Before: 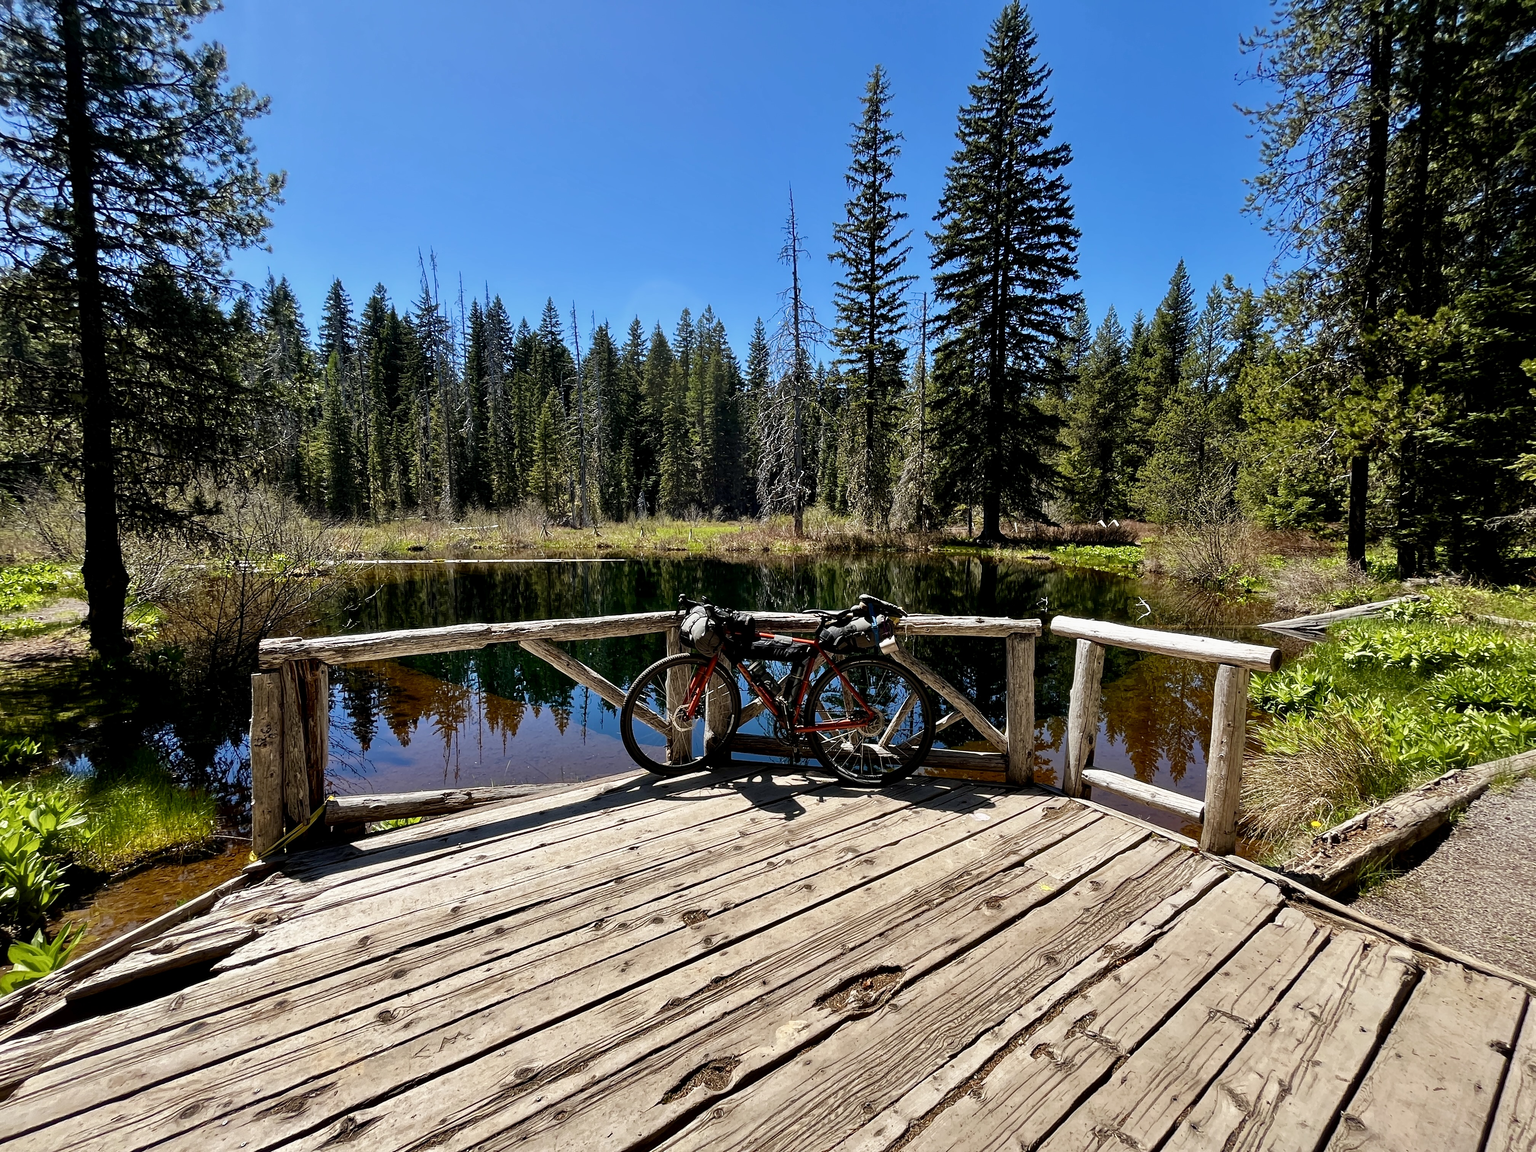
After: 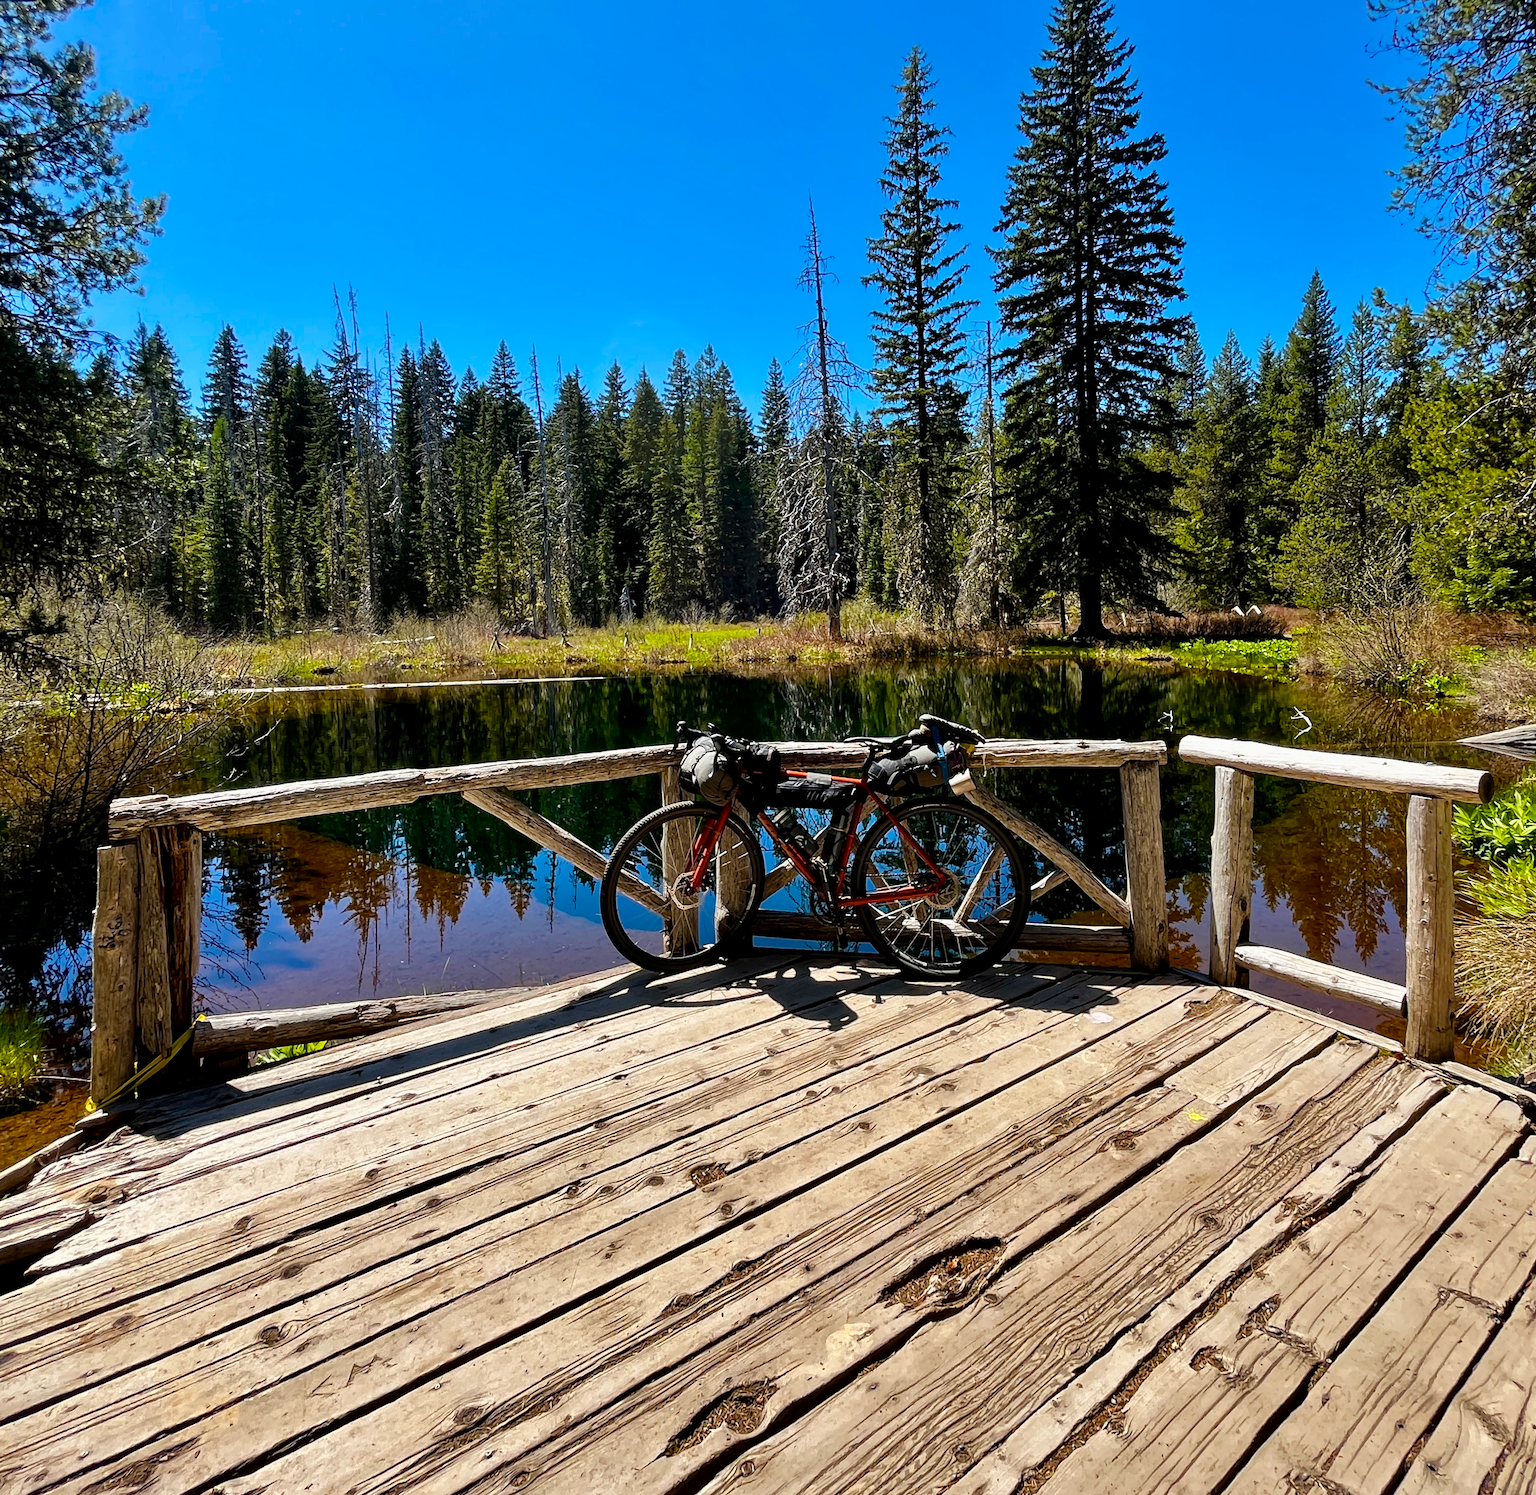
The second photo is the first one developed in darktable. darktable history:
rotate and perspective: rotation -1.68°, lens shift (vertical) -0.146, crop left 0.049, crop right 0.912, crop top 0.032, crop bottom 0.96
crop and rotate: left 9.597%, right 10.195%
color balance rgb: perceptual saturation grading › global saturation 20%, global vibrance 20%
